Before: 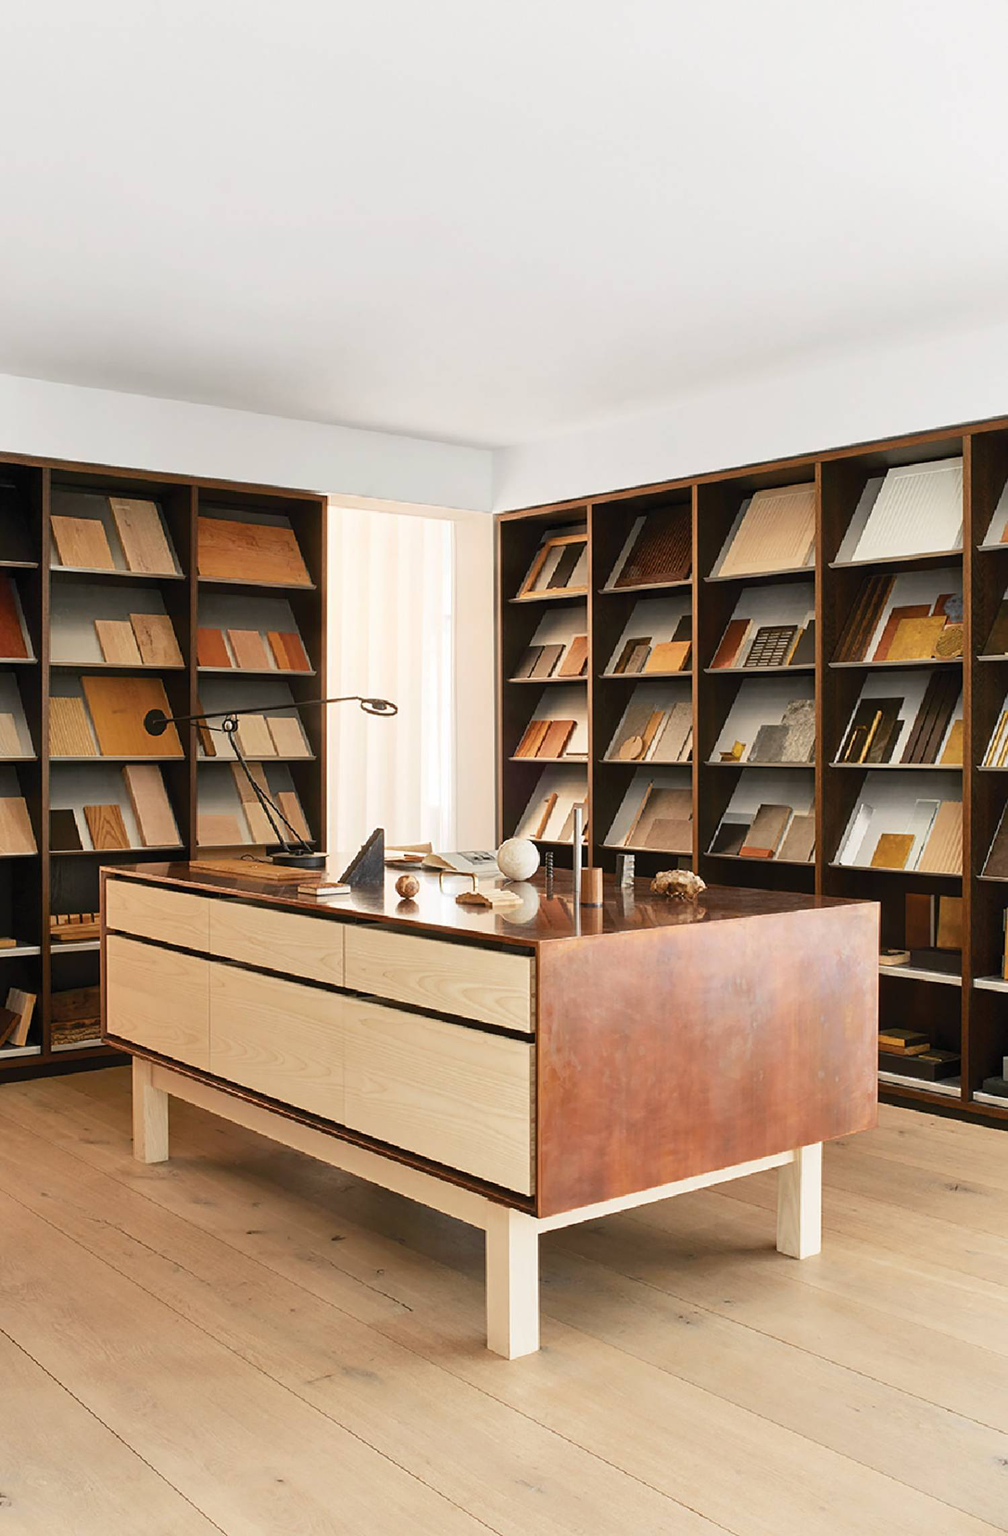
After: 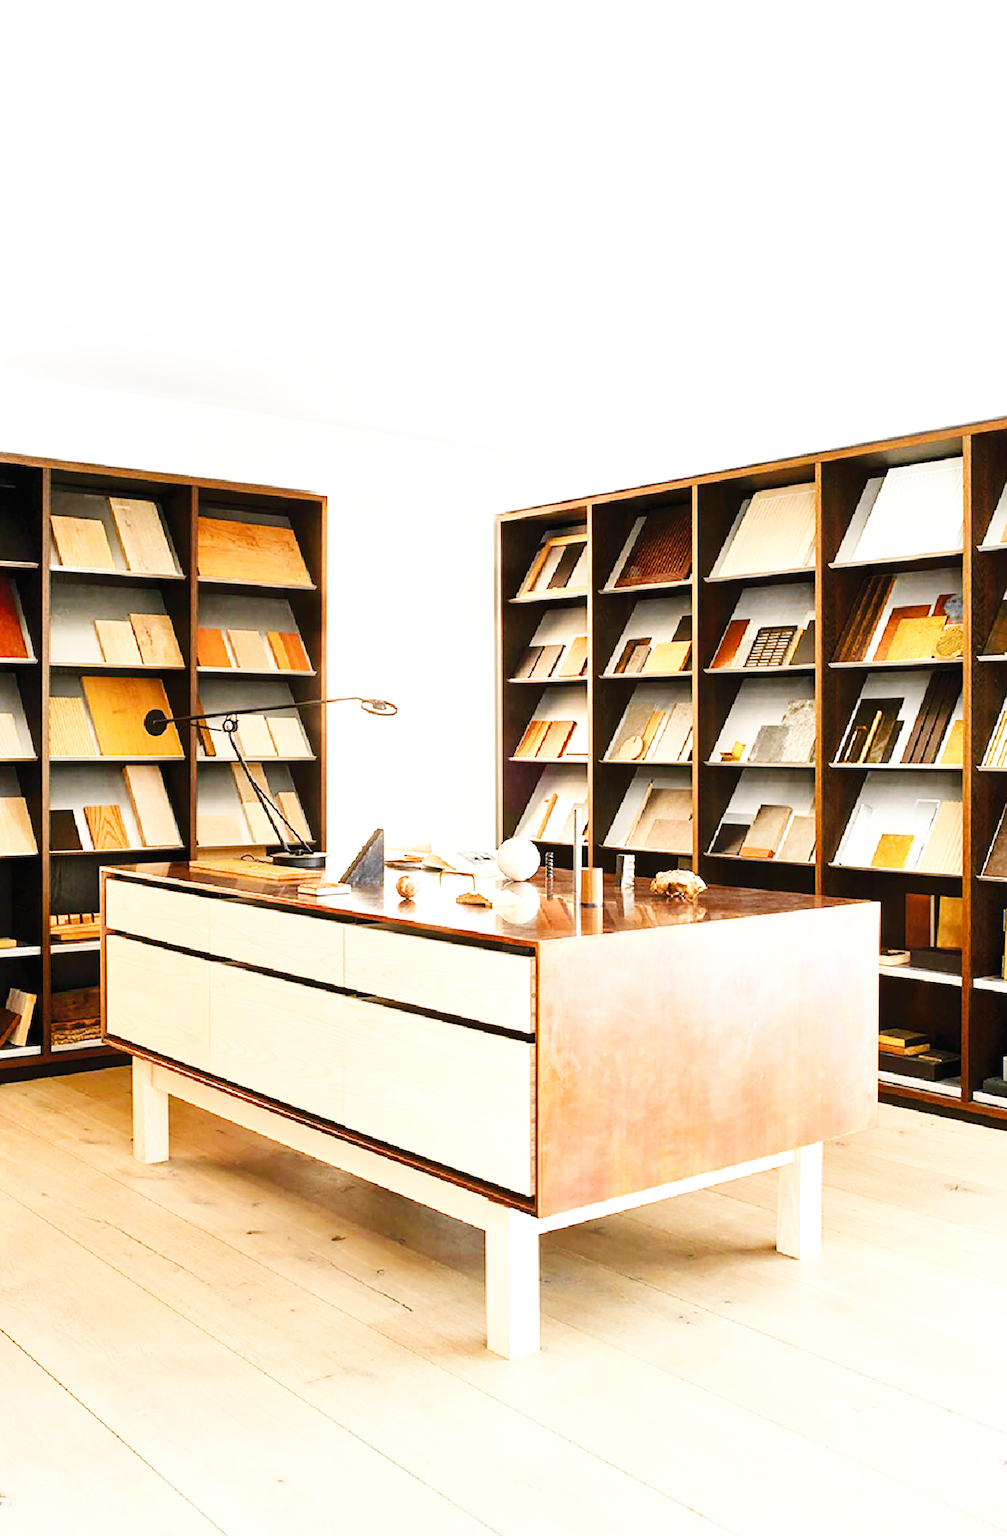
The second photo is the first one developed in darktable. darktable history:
base curve: curves: ch0 [(0, 0.003) (0.001, 0.002) (0.006, 0.004) (0.02, 0.022) (0.048, 0.086) (0.094, 0.234) (0.162, 0.431) (0.258, 0.629) (0.385, 0.8) (0.548, 0.918) (0.751, 0.988) (1, 1)], preserve colors none
exposure: black level correction 0.001, exposure 0.5 EV, compensate exposure bias true, compensate highlight preservation false
